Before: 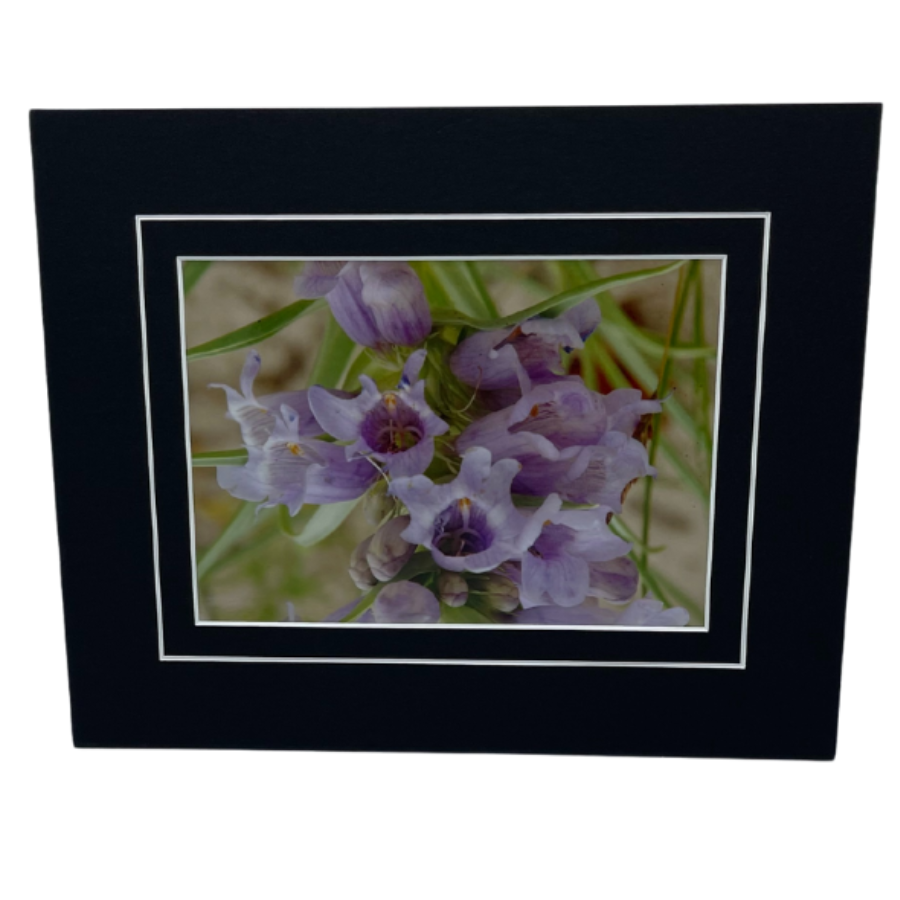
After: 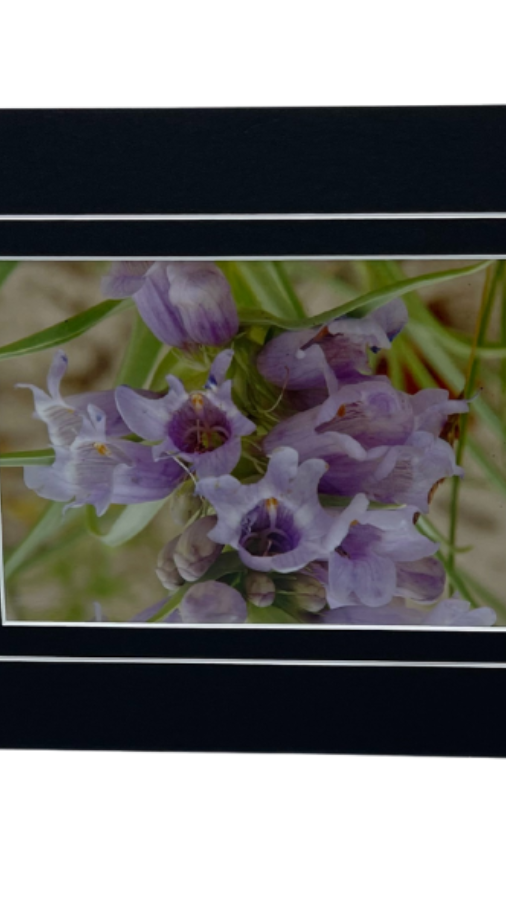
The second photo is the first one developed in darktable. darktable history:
tone curve: color space Lab, linked channels, preserve colors none
crop: left 21.496%, right 22.254%
